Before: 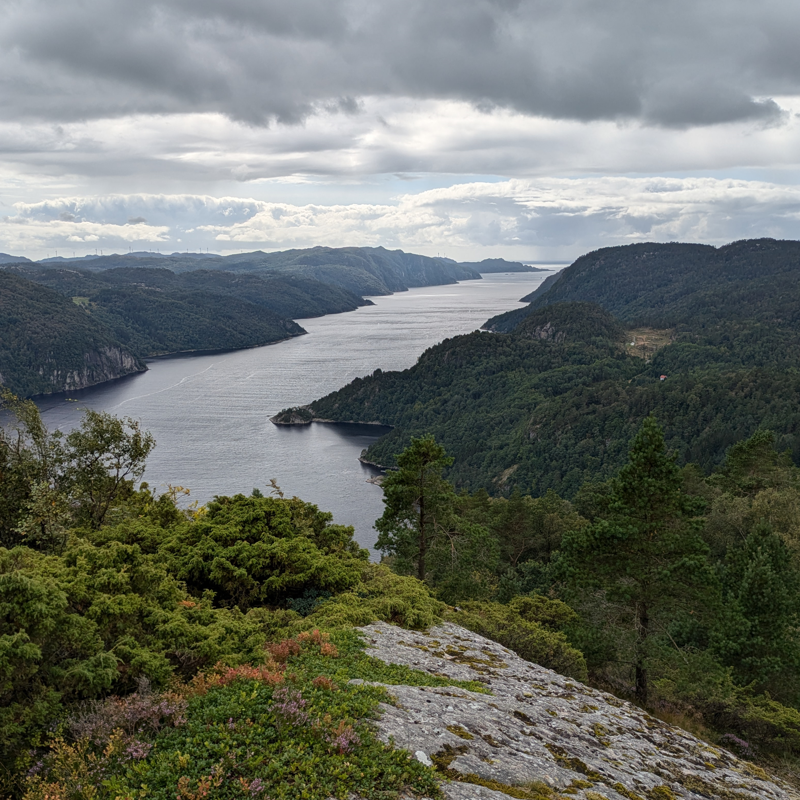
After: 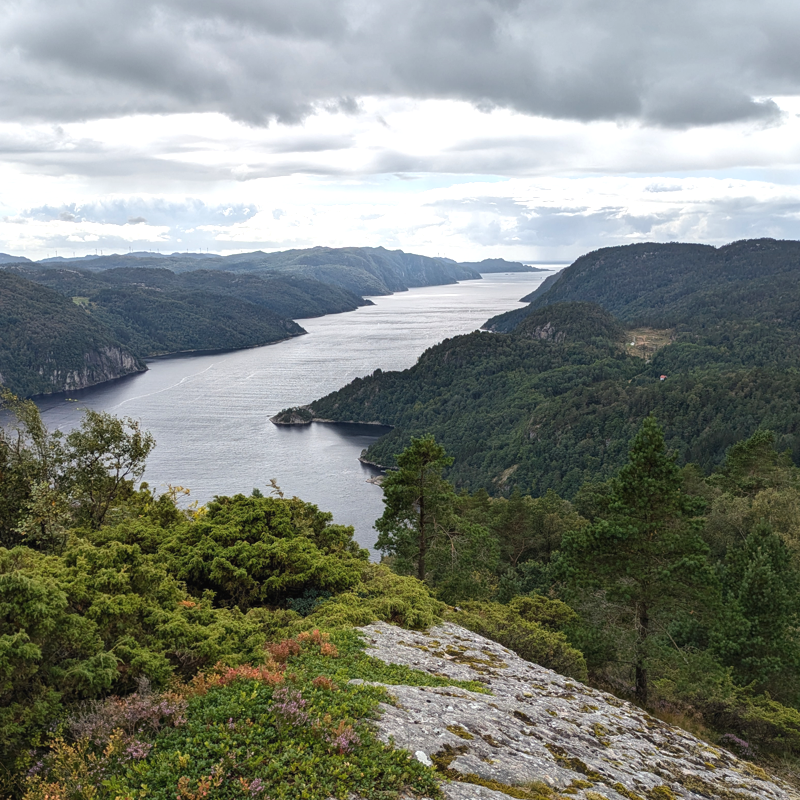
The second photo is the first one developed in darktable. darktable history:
exposure: black level correction -0.002, exposure 0.543 EV, compensate exposure bias true, compensate highlight preservation false
